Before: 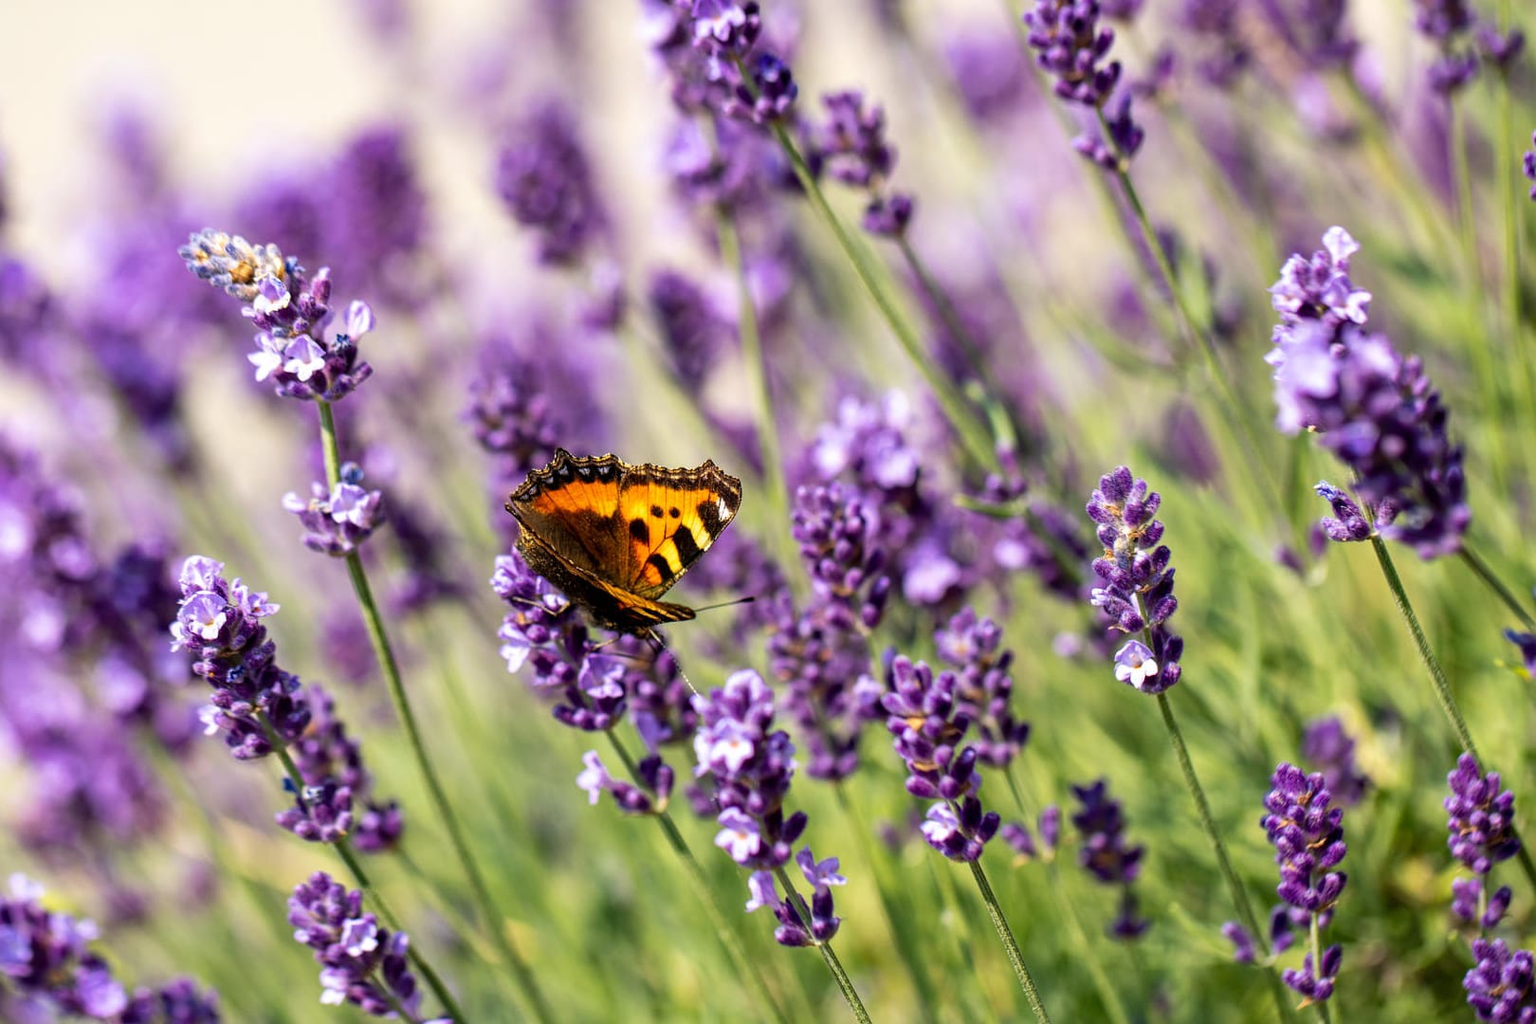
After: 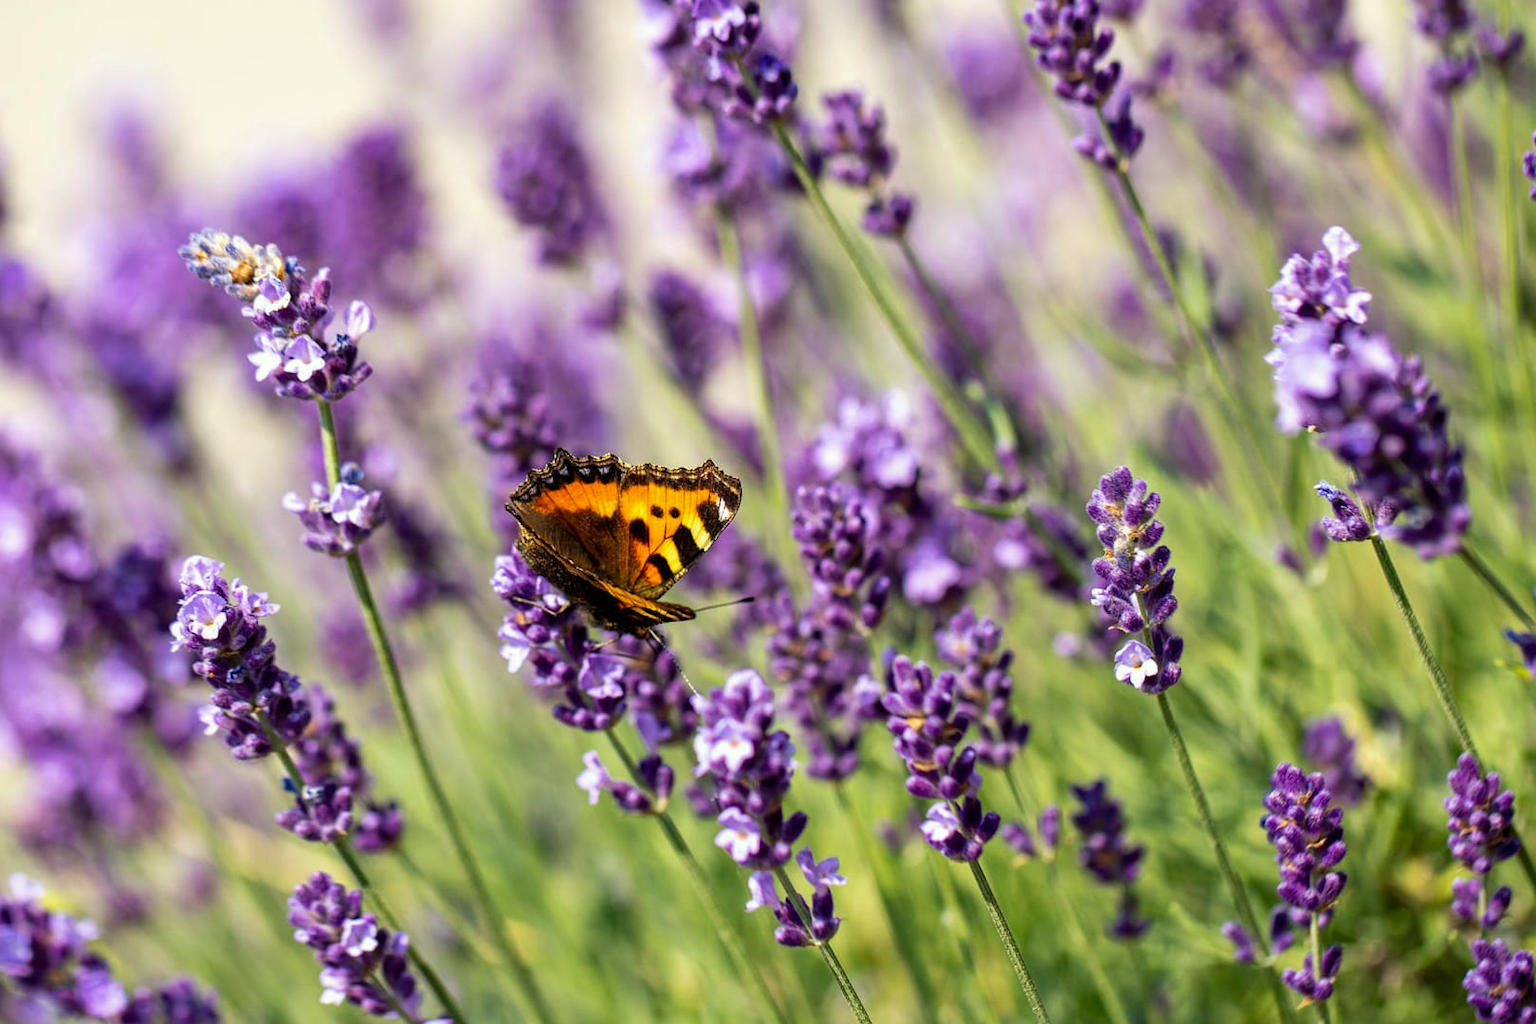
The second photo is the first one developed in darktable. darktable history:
exposure: exposure -0.014 EV, compensate exposure bias true, compensate highlight preservation false
color correction: highlights a* -2.66, highlights b* 2.6
